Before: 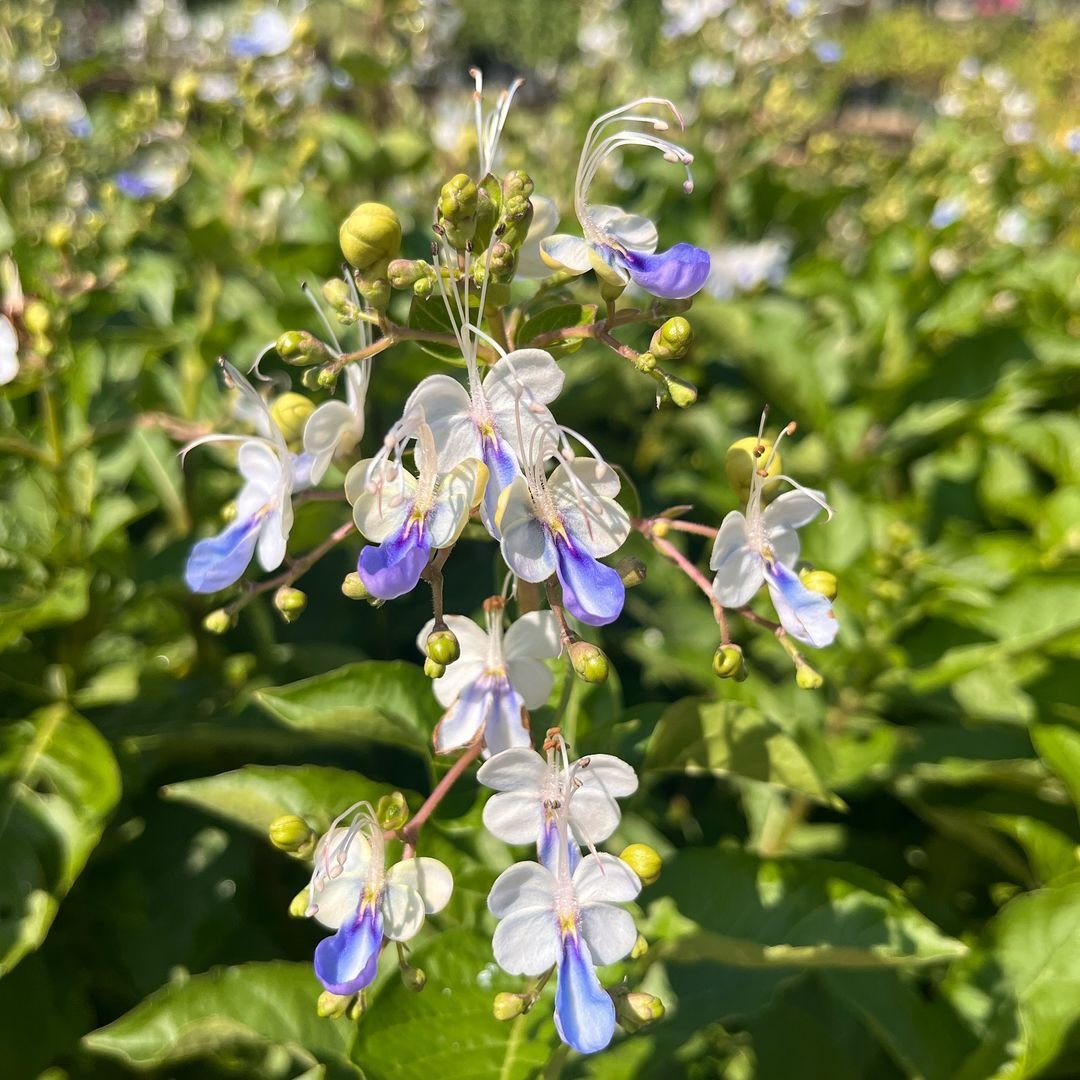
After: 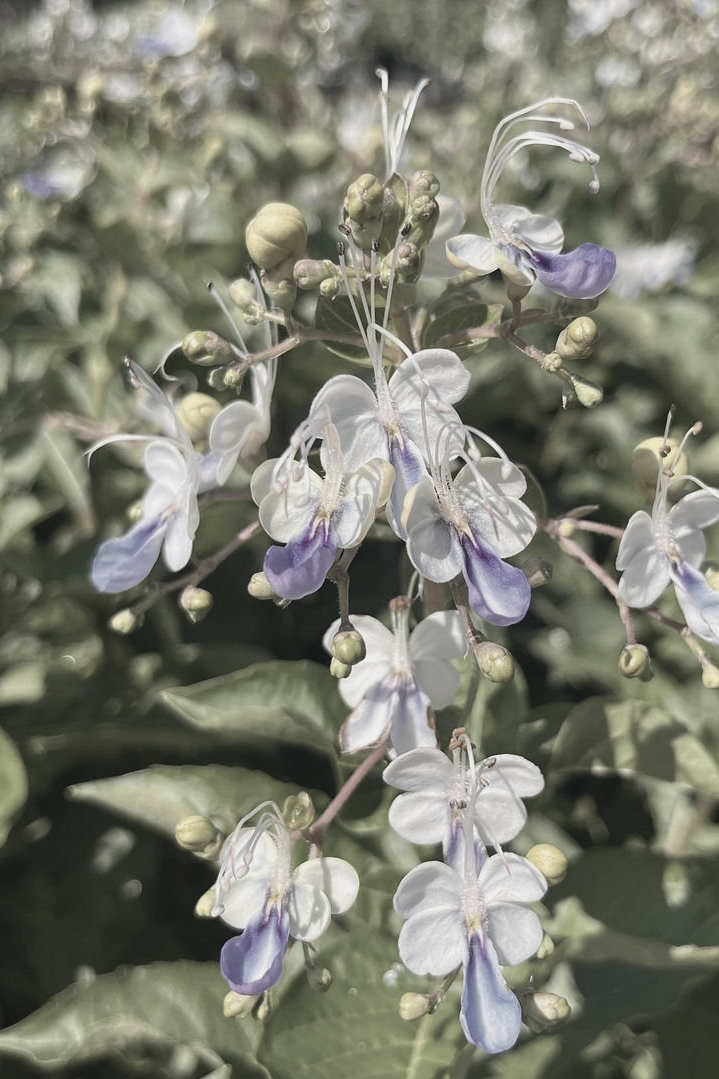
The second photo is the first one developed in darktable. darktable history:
crop and rotate: left 8.786%, right 24.548%
contrast brightness saturation: contrast -0.11
color correction: saturation 0.3
